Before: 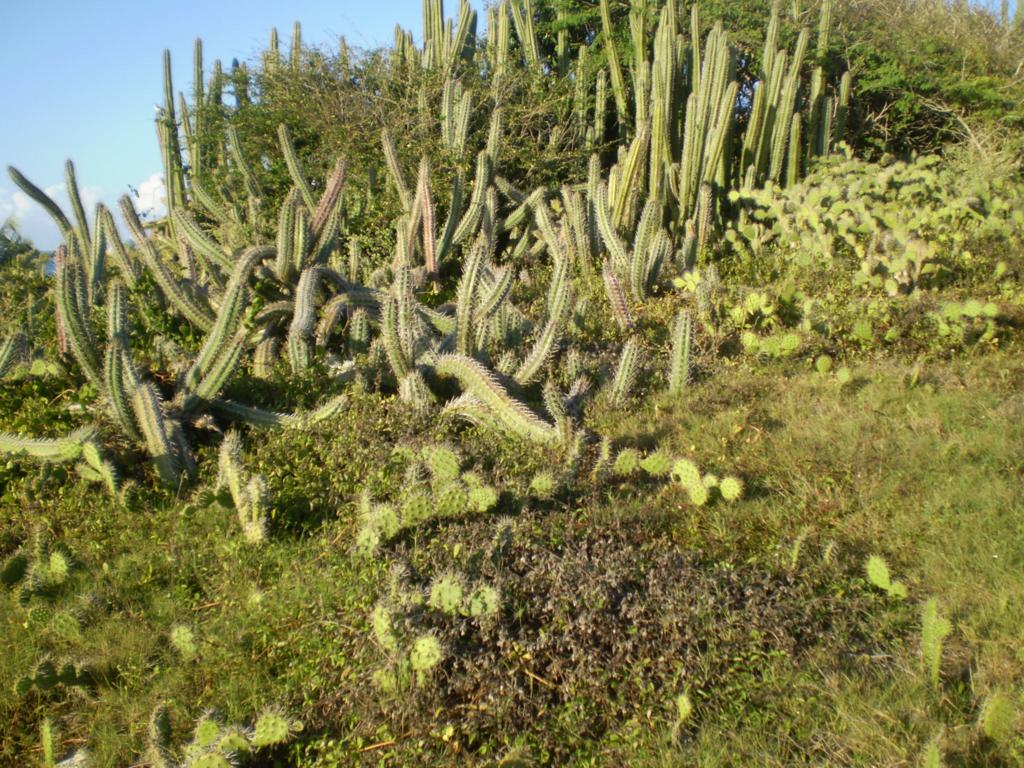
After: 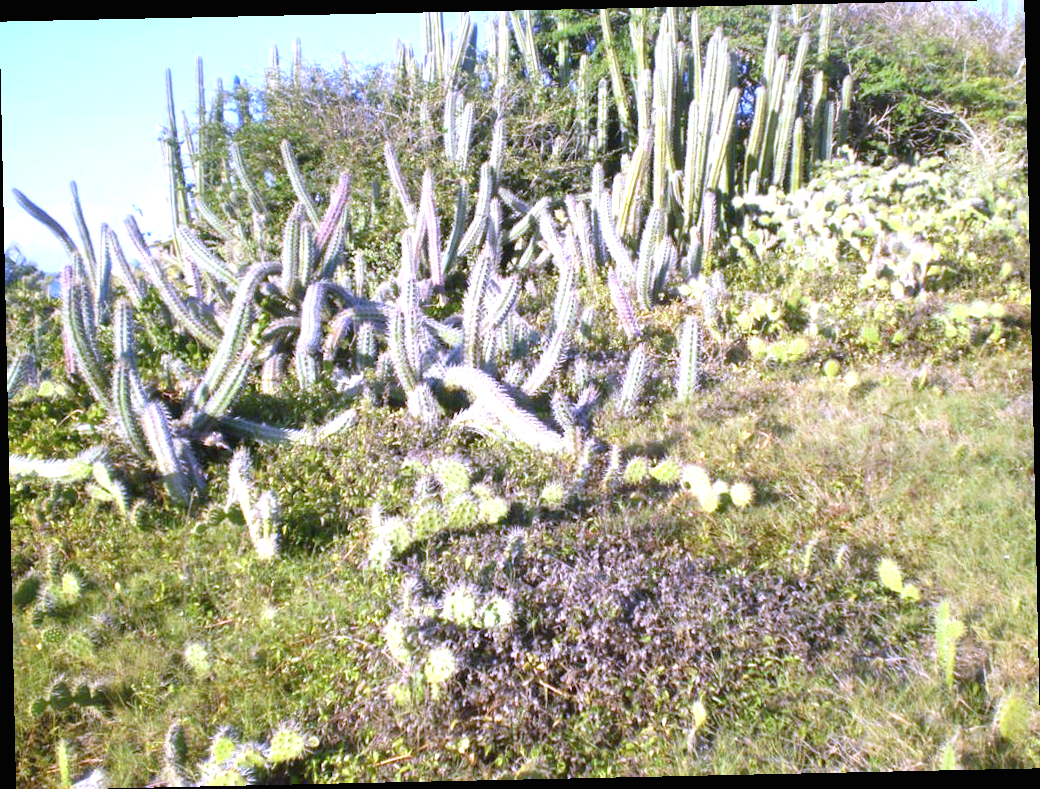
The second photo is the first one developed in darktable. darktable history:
white balance: red 0.98, blue 1.61
rotate and perspective: rotation -1.24°, automatic cropping off
exposure: black level correction 0, exposure 1 EV, compensate highlight preservation false
contrast brightness saturation: contrast 0.05, brightness 0.06, saturation 0.01
